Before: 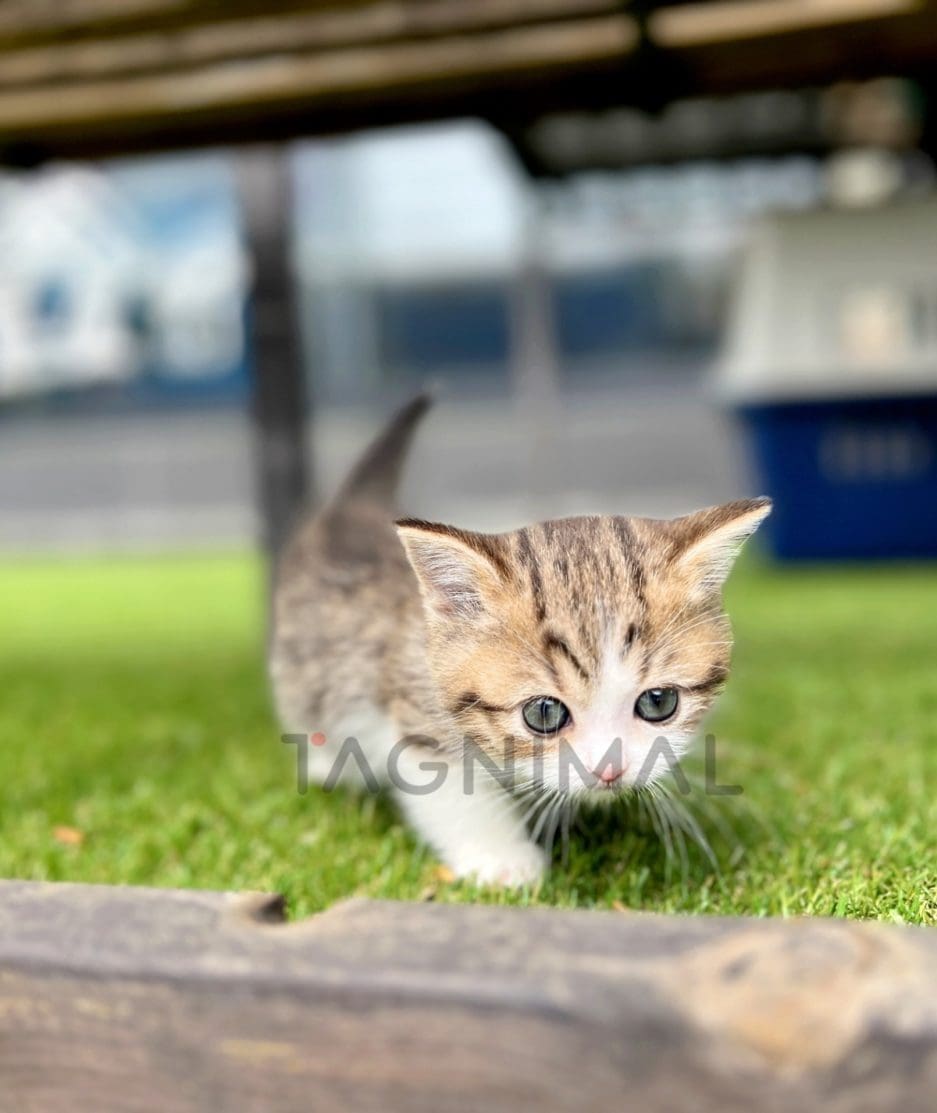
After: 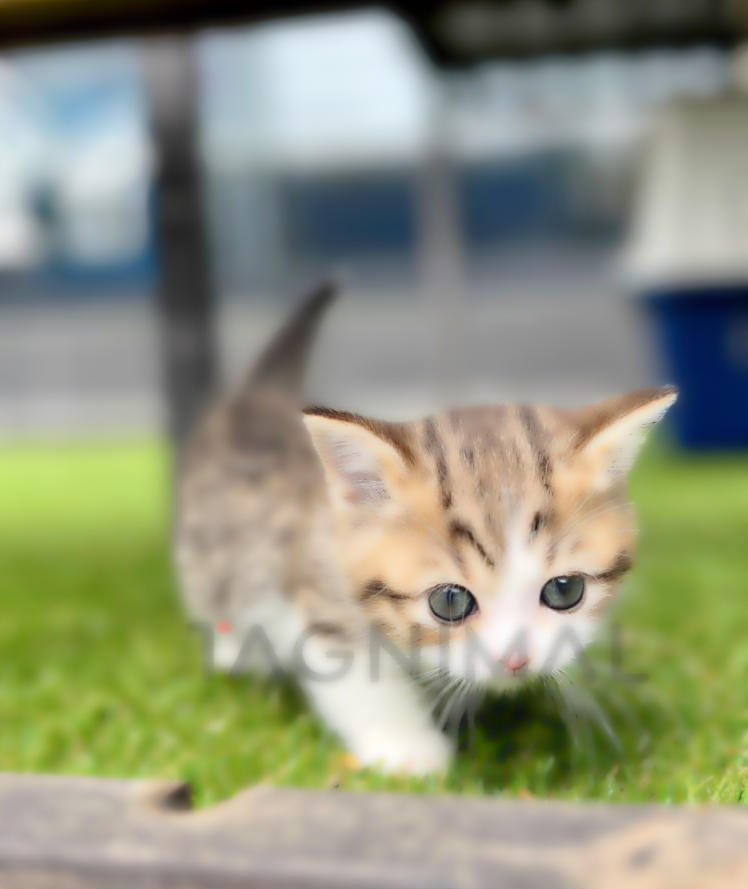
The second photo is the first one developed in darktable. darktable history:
crop and rotate: left 10.071%, top 10.071%, right 10.02%, bottom 10.02%
lowpass: radius 4, soften with bilateral filter, unbound 0
